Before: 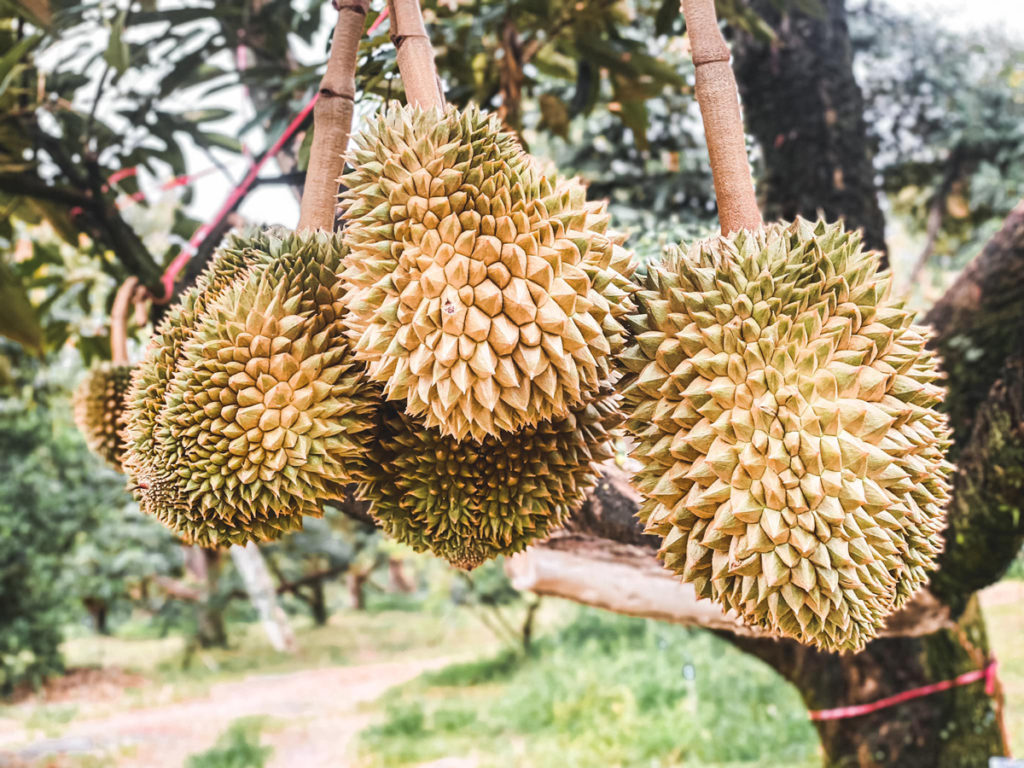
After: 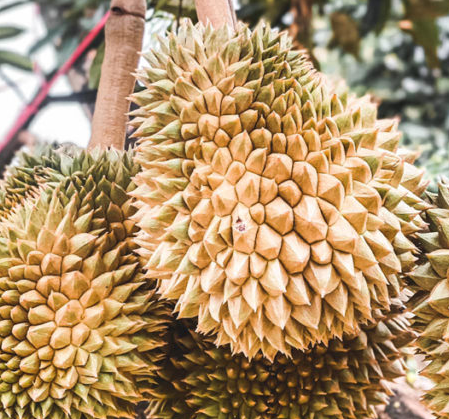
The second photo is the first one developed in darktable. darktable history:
crop: left 20.471%, top 10.802%, right 35.641%, bottom 34.62%
